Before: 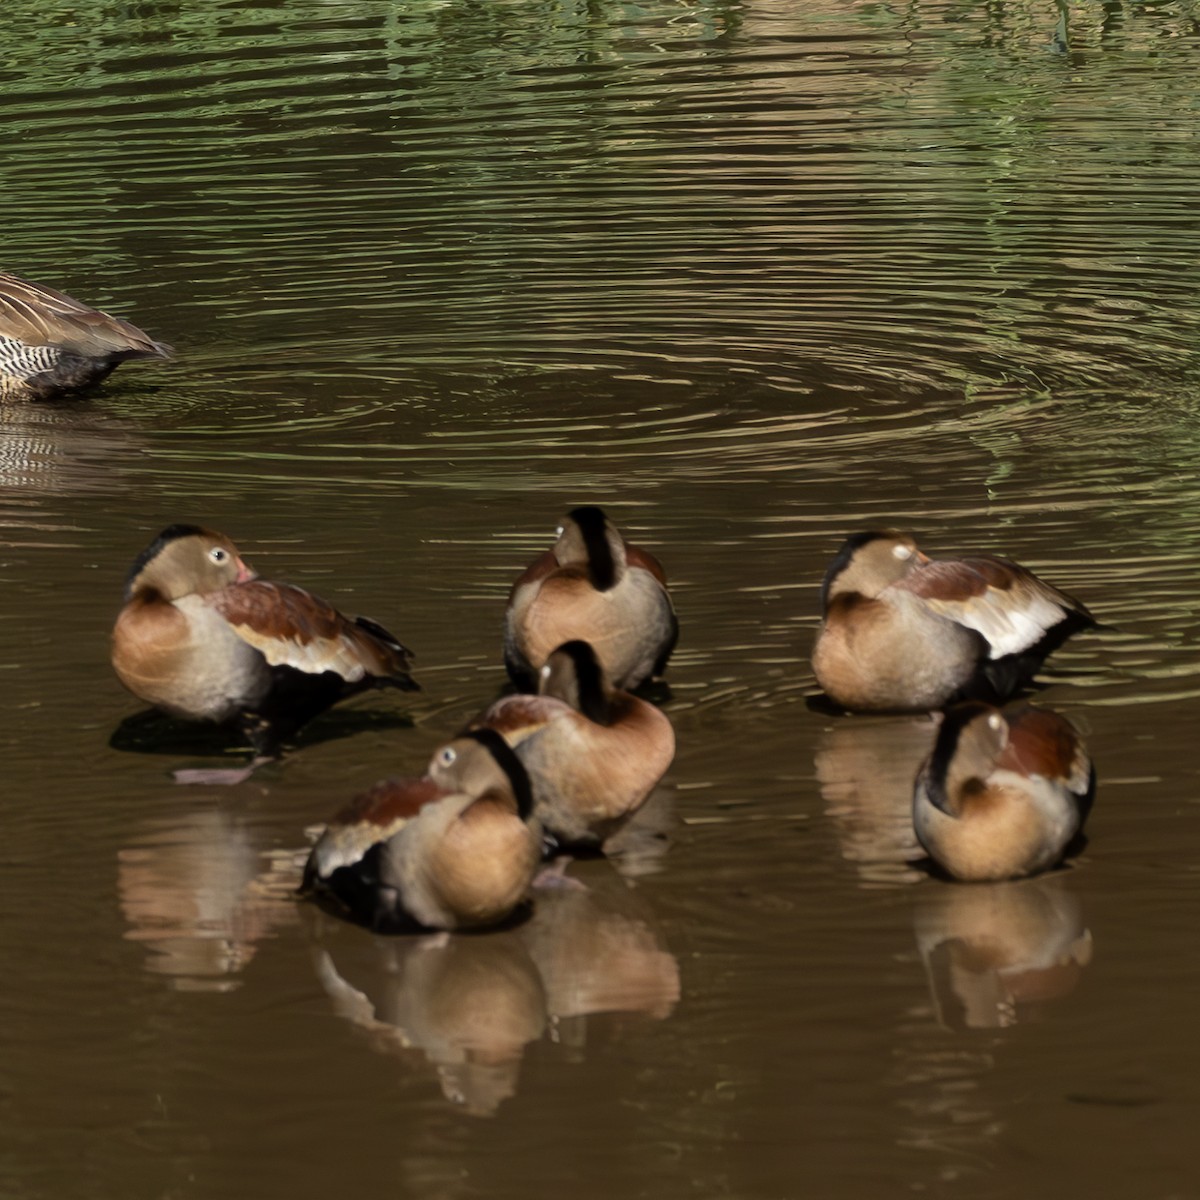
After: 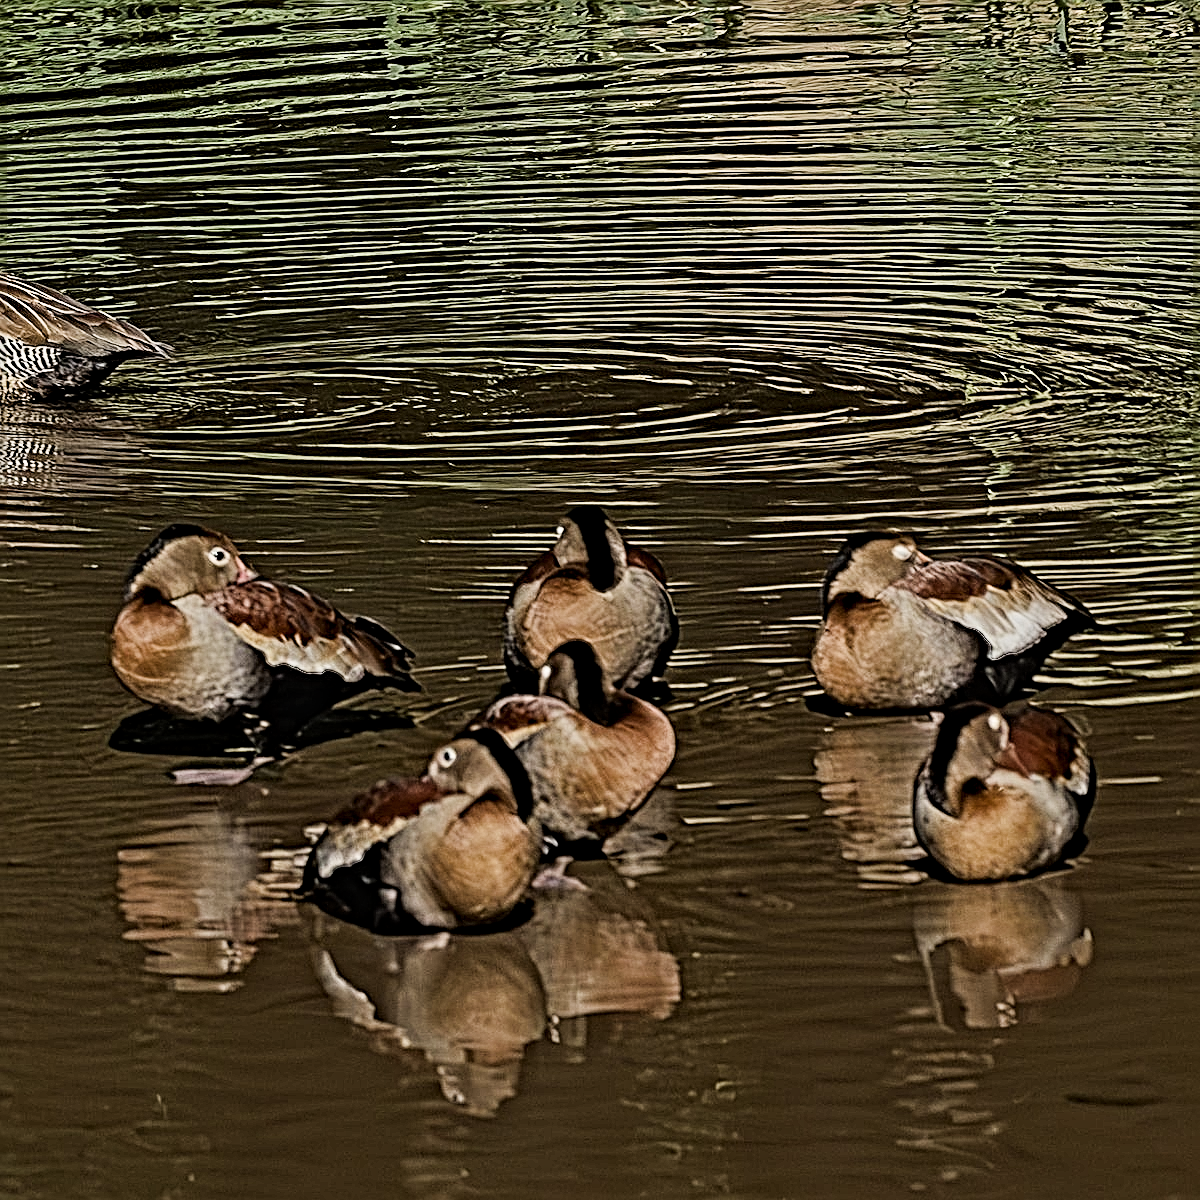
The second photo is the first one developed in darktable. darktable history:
filmic rgb: black relative exposure -16 EV, white relative exposure 4.97 EV, hardness 6.25
contrast equalizer: octaves 7, y [[0.406, 0.494, 0.589, 0.753, 0.877, 0.999], [0.5 ×6], [0.5 ×6], [0 ×6], [0 ×6]]
sharpen: radius 2.584, amount 0.688
color balance rgb: shadows fall-off 101%, linear chroma grading › mid-tones 7.63%, perceptual saturation grading › mid-tones 11.68%, mask middle-gray fulcrum 22.45%, global vibrance 10.11%, saturation formula JzAzBz (2021)
